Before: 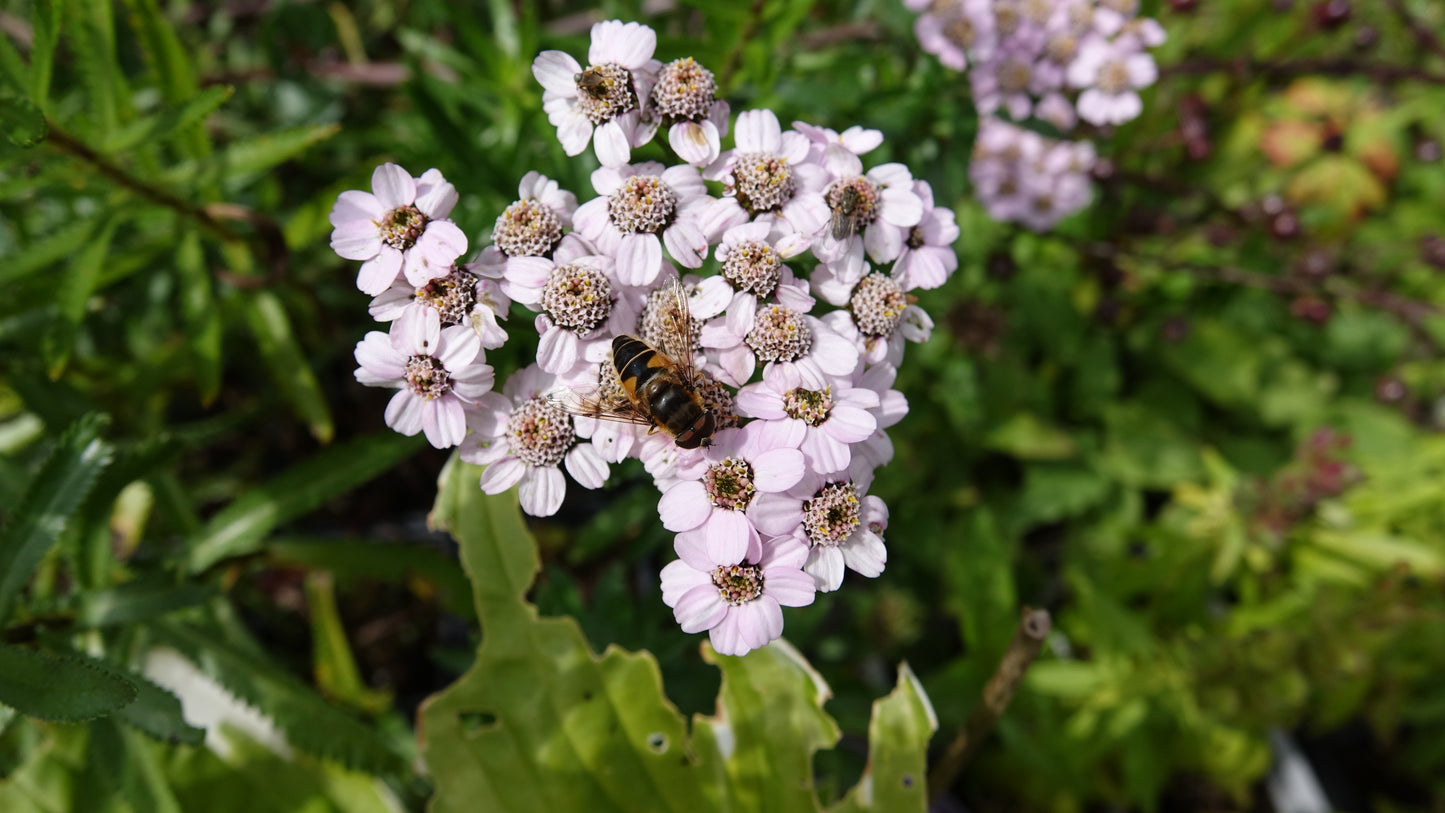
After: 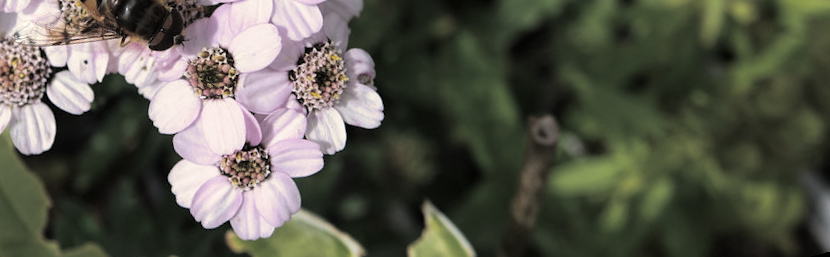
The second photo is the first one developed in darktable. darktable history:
crop and rotate: left 35.509%, top 50.238%, bottom 4.934%
rotate and perspective: rotation -14.8°, crop left 0.1, crop right 0.903, crop top 0.25, crop bottom 0.748
split-toning: shadows › hue 43.2°, shadows › saturation 0, highlights › hue 50.4°, highlights › saturation 1
